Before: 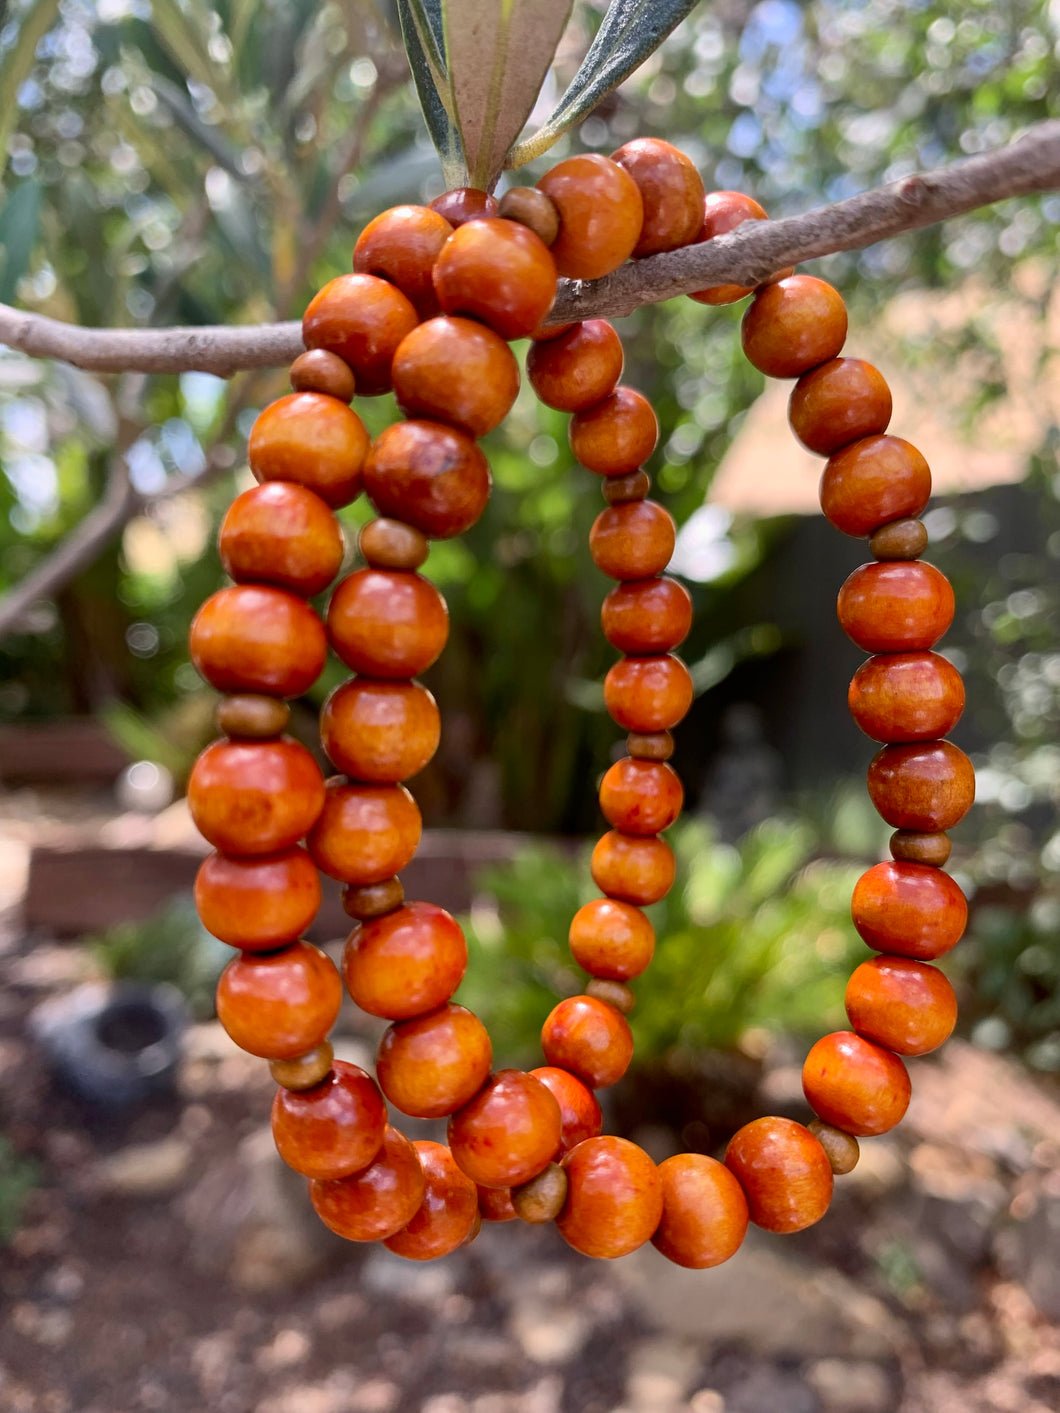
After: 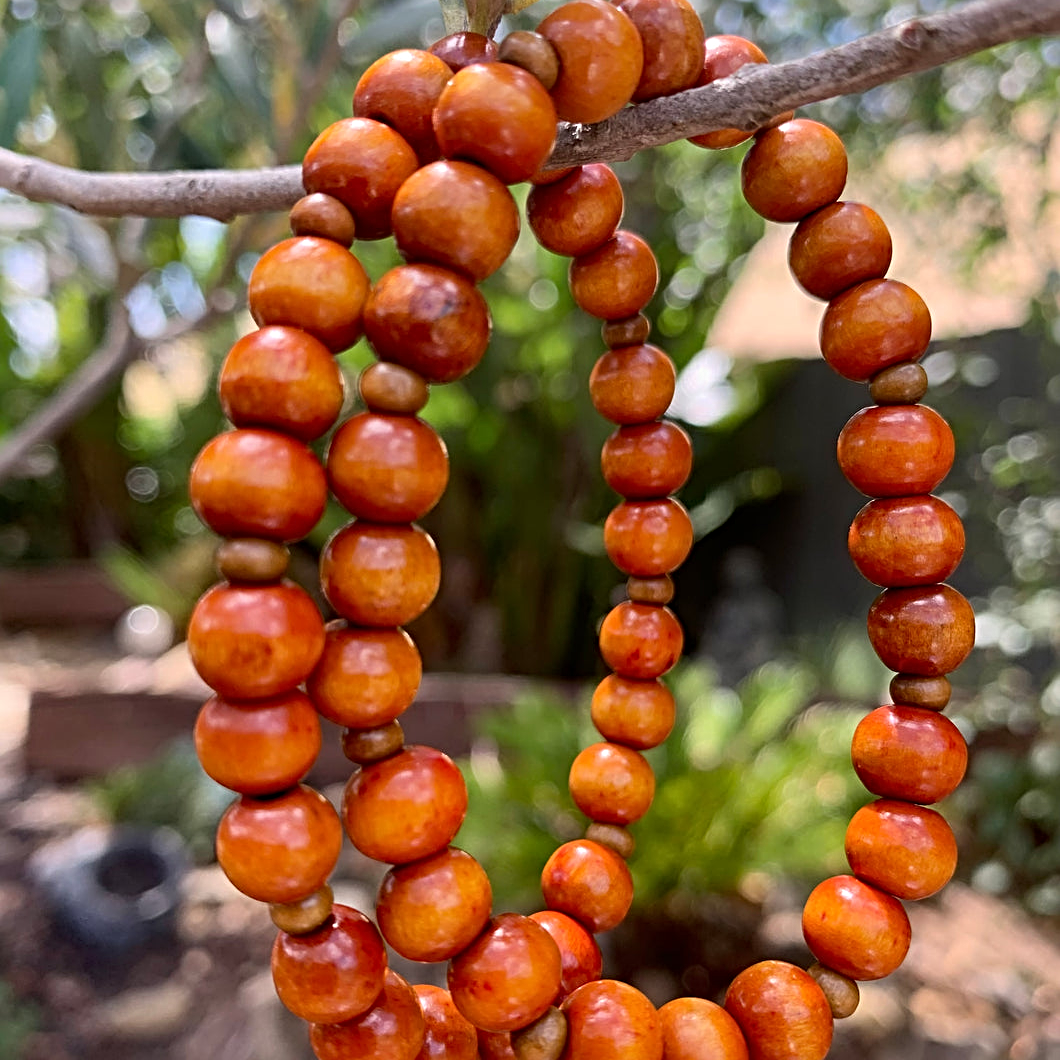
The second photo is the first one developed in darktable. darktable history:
sharpen: radius 3.952
crop: top 11.052%, bottom 13.885%
